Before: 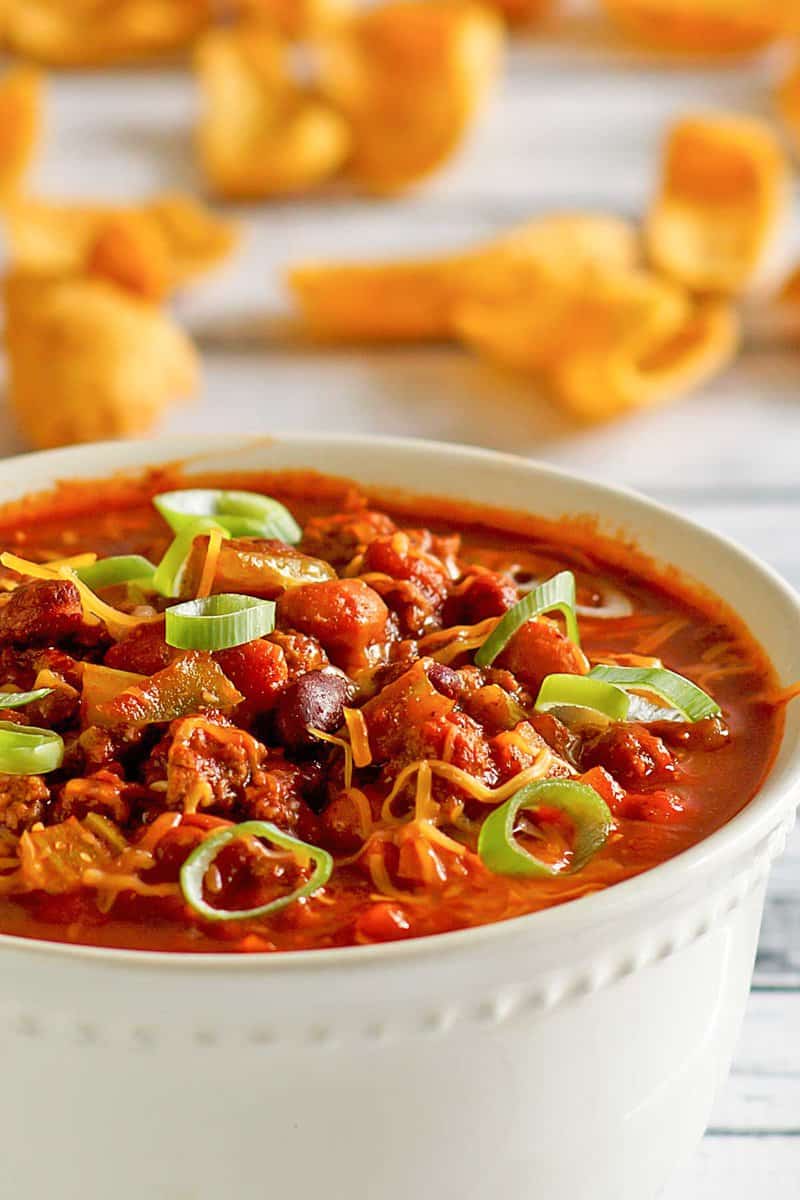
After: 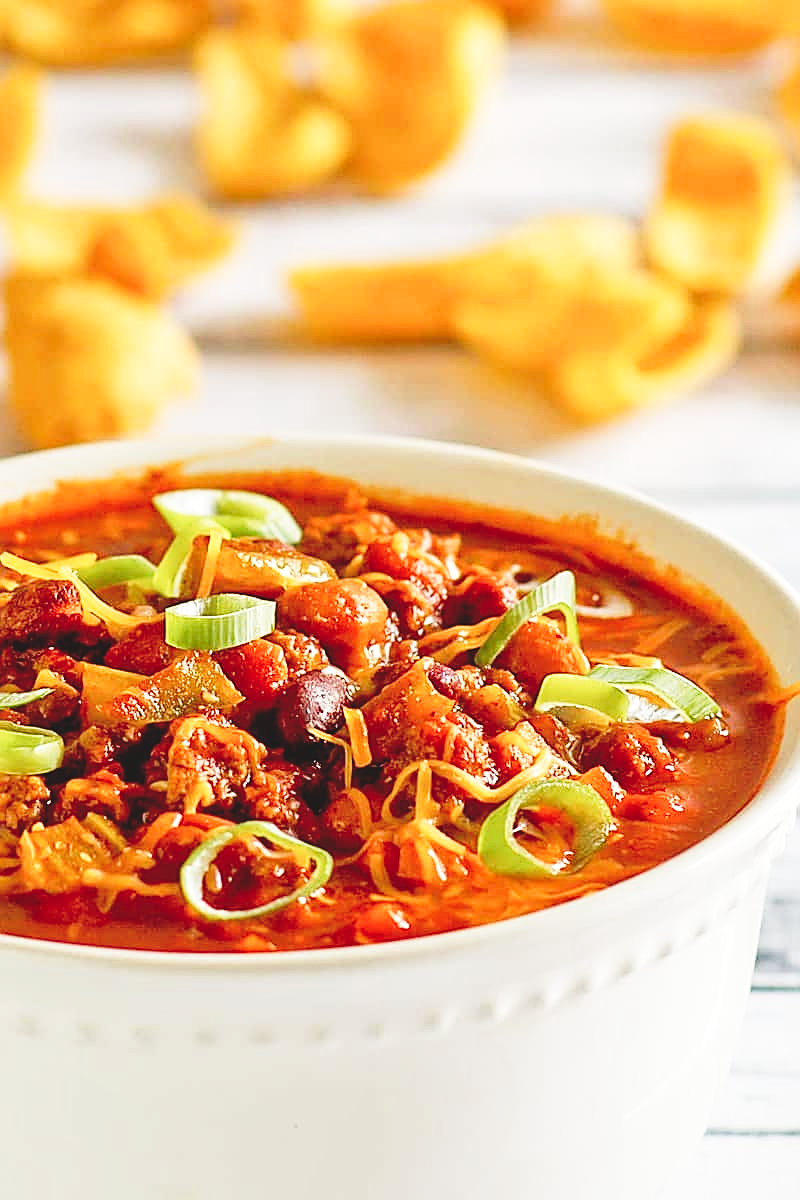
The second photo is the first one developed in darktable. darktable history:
base curve: curves: ch0 [(0, 0) (0.028, 0.03) (0.121, 0.232) (0.46, 0.748) (0.859, 0.968) (1, 1)], preserve colors none
exposure: black level correction -0.015, exposure -0.127 EV, compensate exposure bias true, compensate highlight preservation false
local contrast: highlights 100%, shadows 98%, detail 119%, midtone range 0.2
sharpen: on, module defaults
